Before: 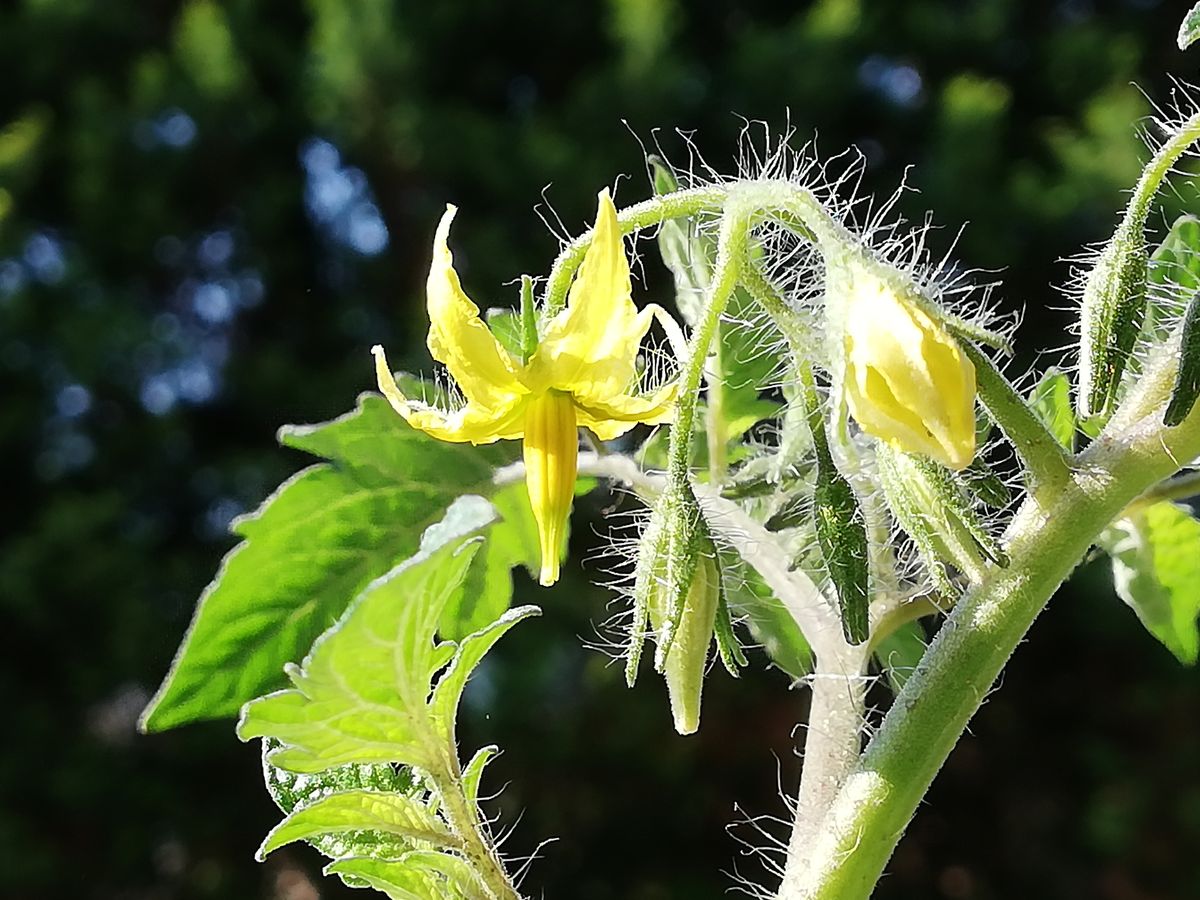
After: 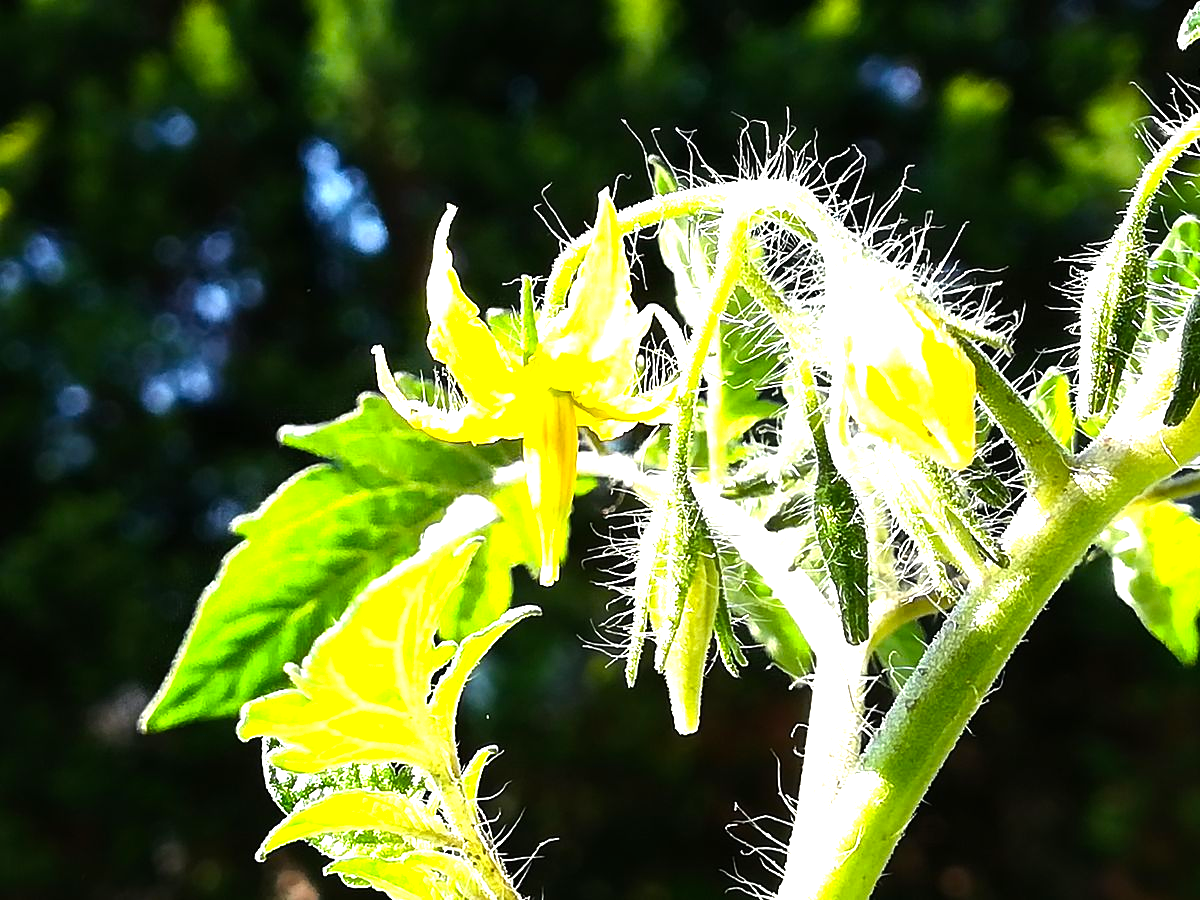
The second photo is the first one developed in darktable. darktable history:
color balance rgb: perceptual saturation grading › global saturation 15.584%, perceptual saturation grading › highlights -19.377%, perceptual saturation grading › shadows 20.16%, perceptual brilliance grading › highlights 47.3%, perceptual brilliance grading › mid-tones 21.664%, perceptual brilliance grading › shadows -6.058%, global vibrance 10.881%
